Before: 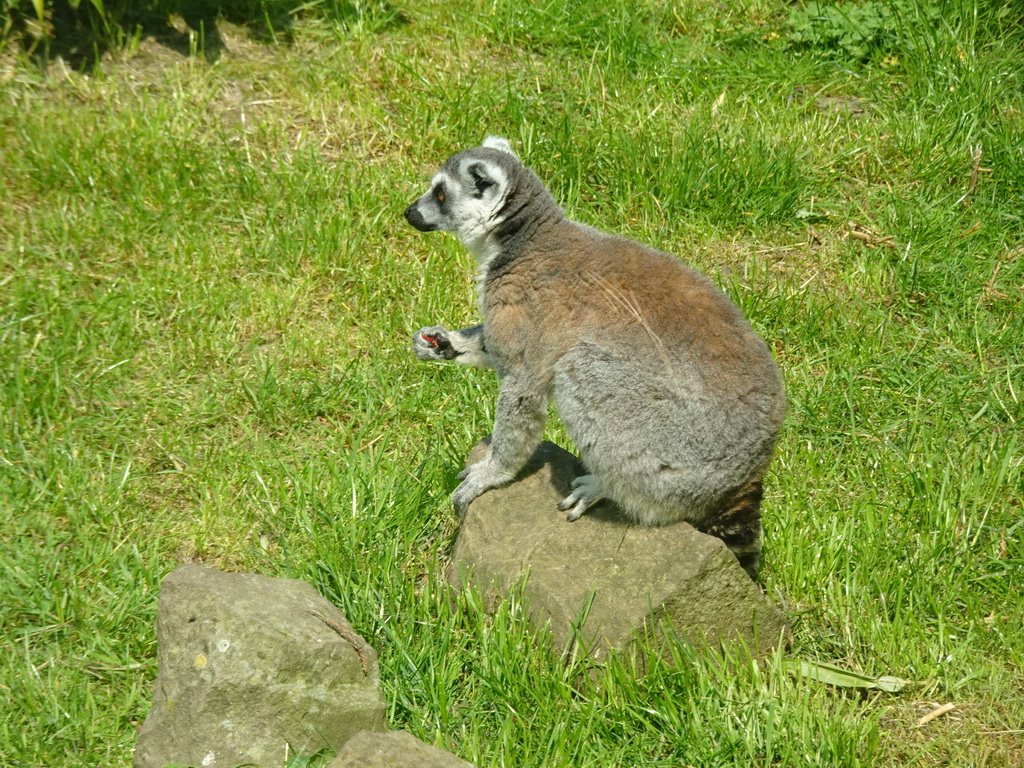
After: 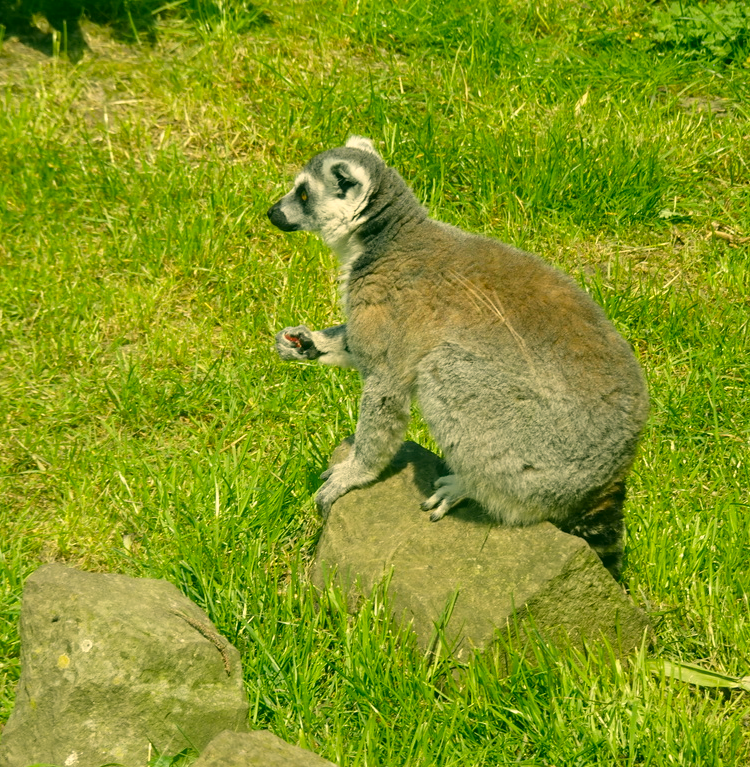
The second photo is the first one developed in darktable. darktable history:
crop: left 13.443%, right 13.31%
color correction: highlights a* 5.3, highlights b* 24.26, shadows a* -15.58, shadows b* 4.02
